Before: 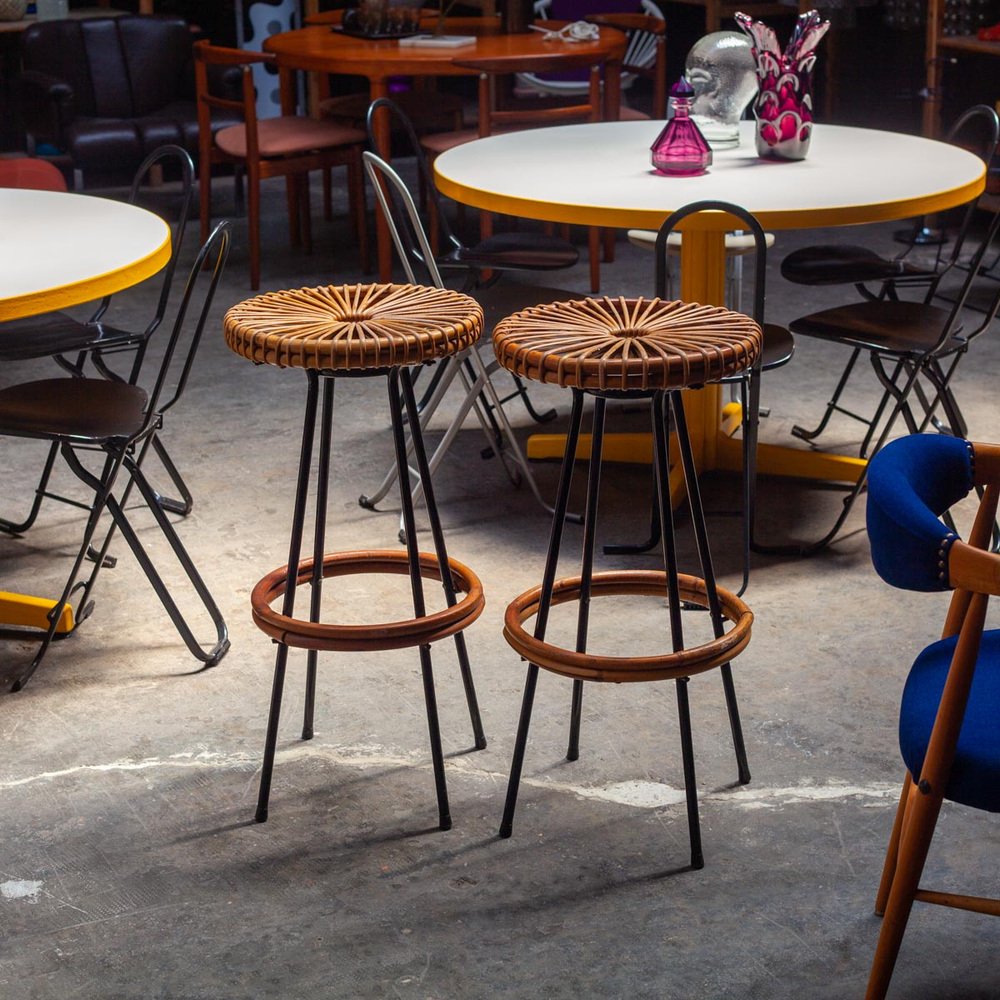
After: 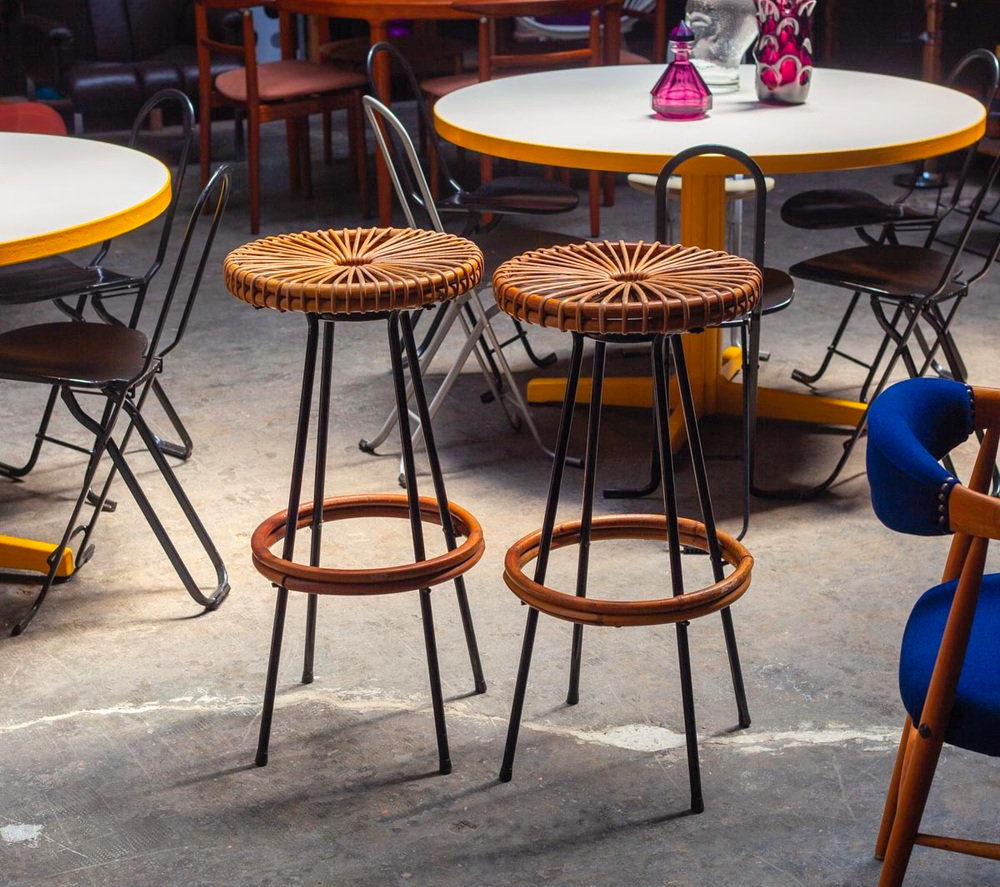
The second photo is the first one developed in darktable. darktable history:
contrast brightness saturation: contrast 0.07, brightness 0.08, saturation 0.18
crop and rotate: top 5.609%, bottom 5.609%
